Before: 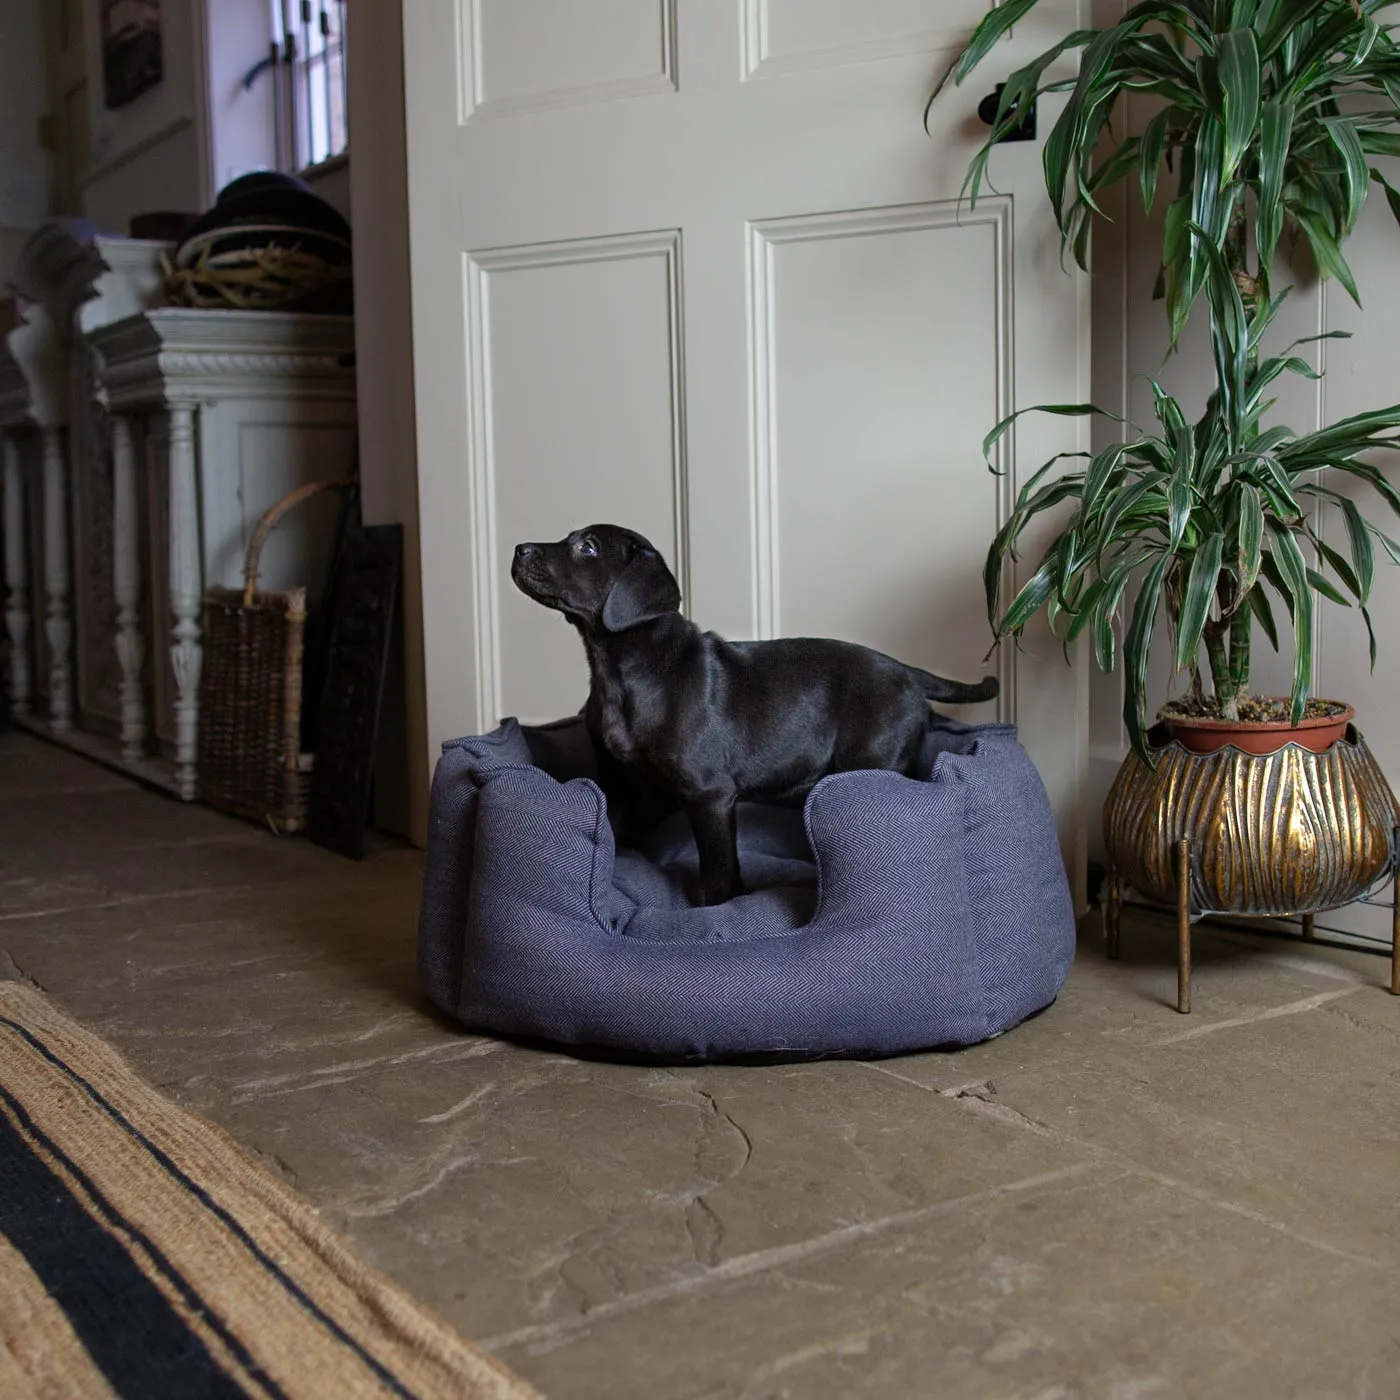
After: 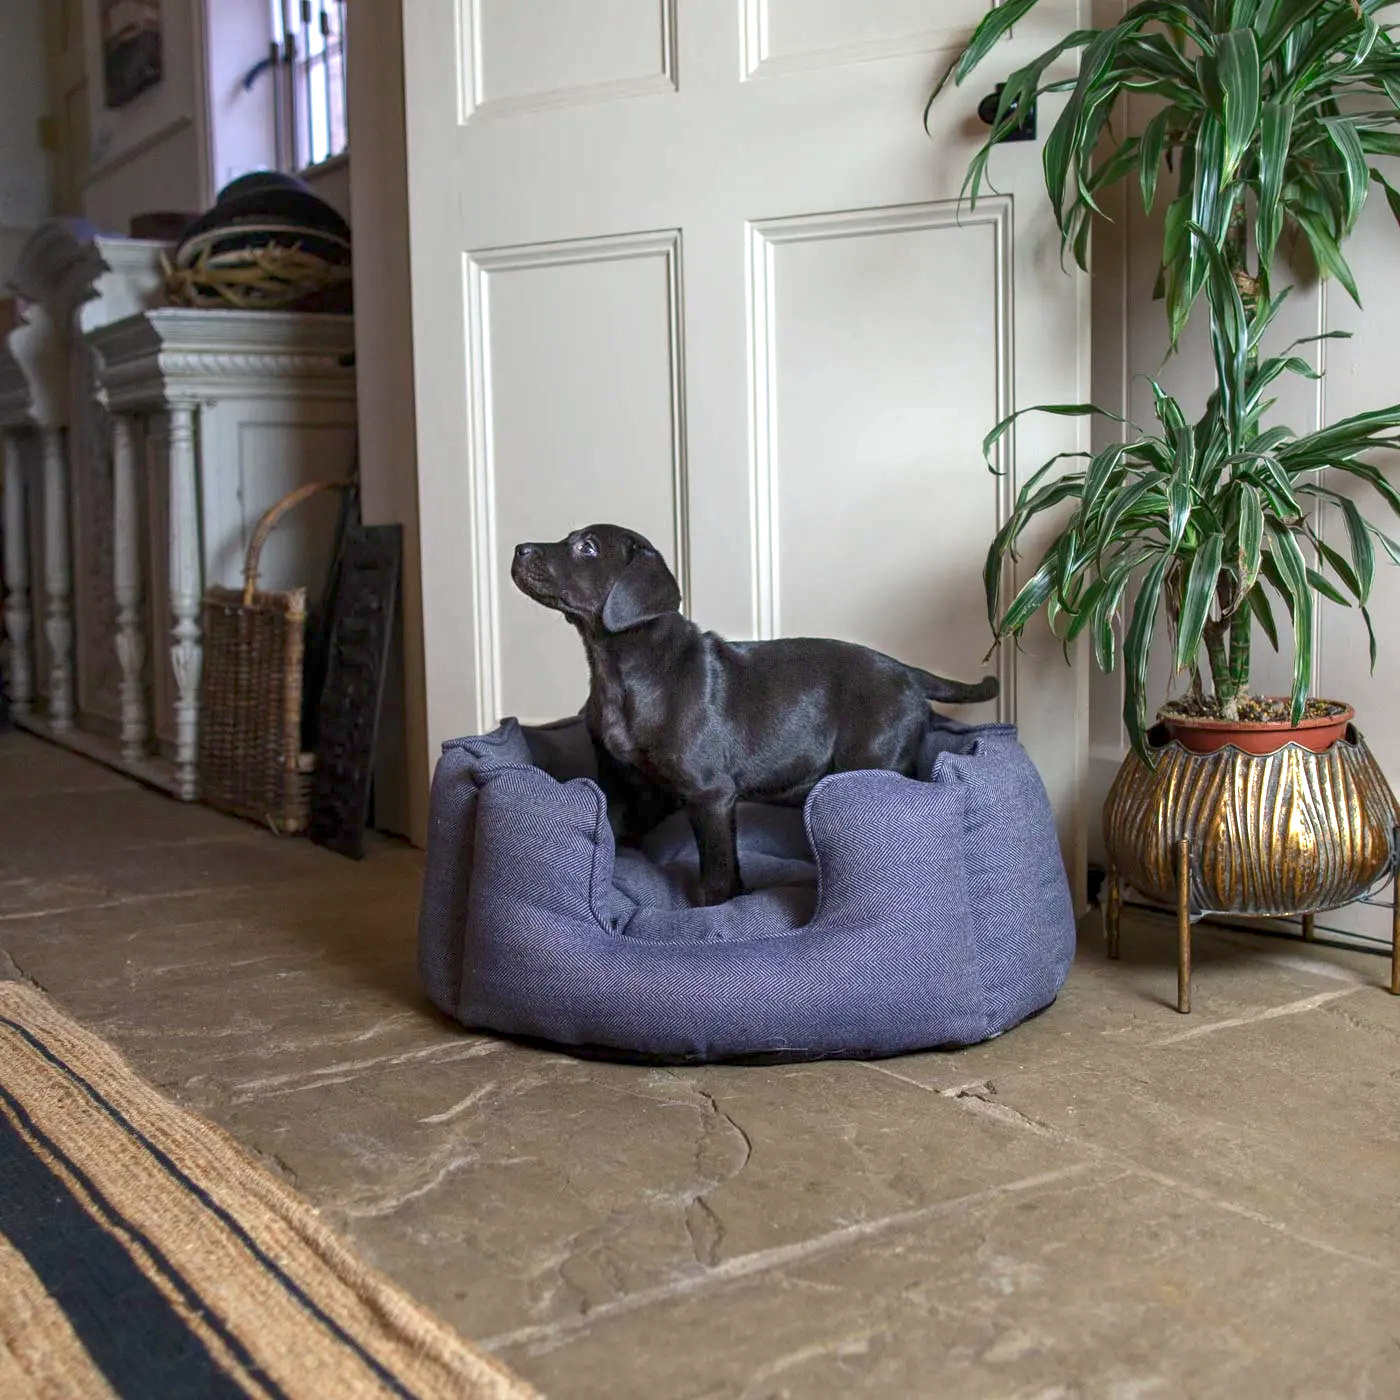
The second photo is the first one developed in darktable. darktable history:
rgb curve: curves: ch0 [(0, 0) (0.093, 0.159) (0.241, 0.265) (0.414, 0.42) (1, 1)], compensate middle gray true, preserve colors basic power
contrast brightness saturation: contrast -0.02, brightness -0.01, saturation 0.03
local contrast: on, module defaults
exposure: black level correction 0, exposure 0.7 EV, compensate exposure bias true, compensate highlight preservation false
